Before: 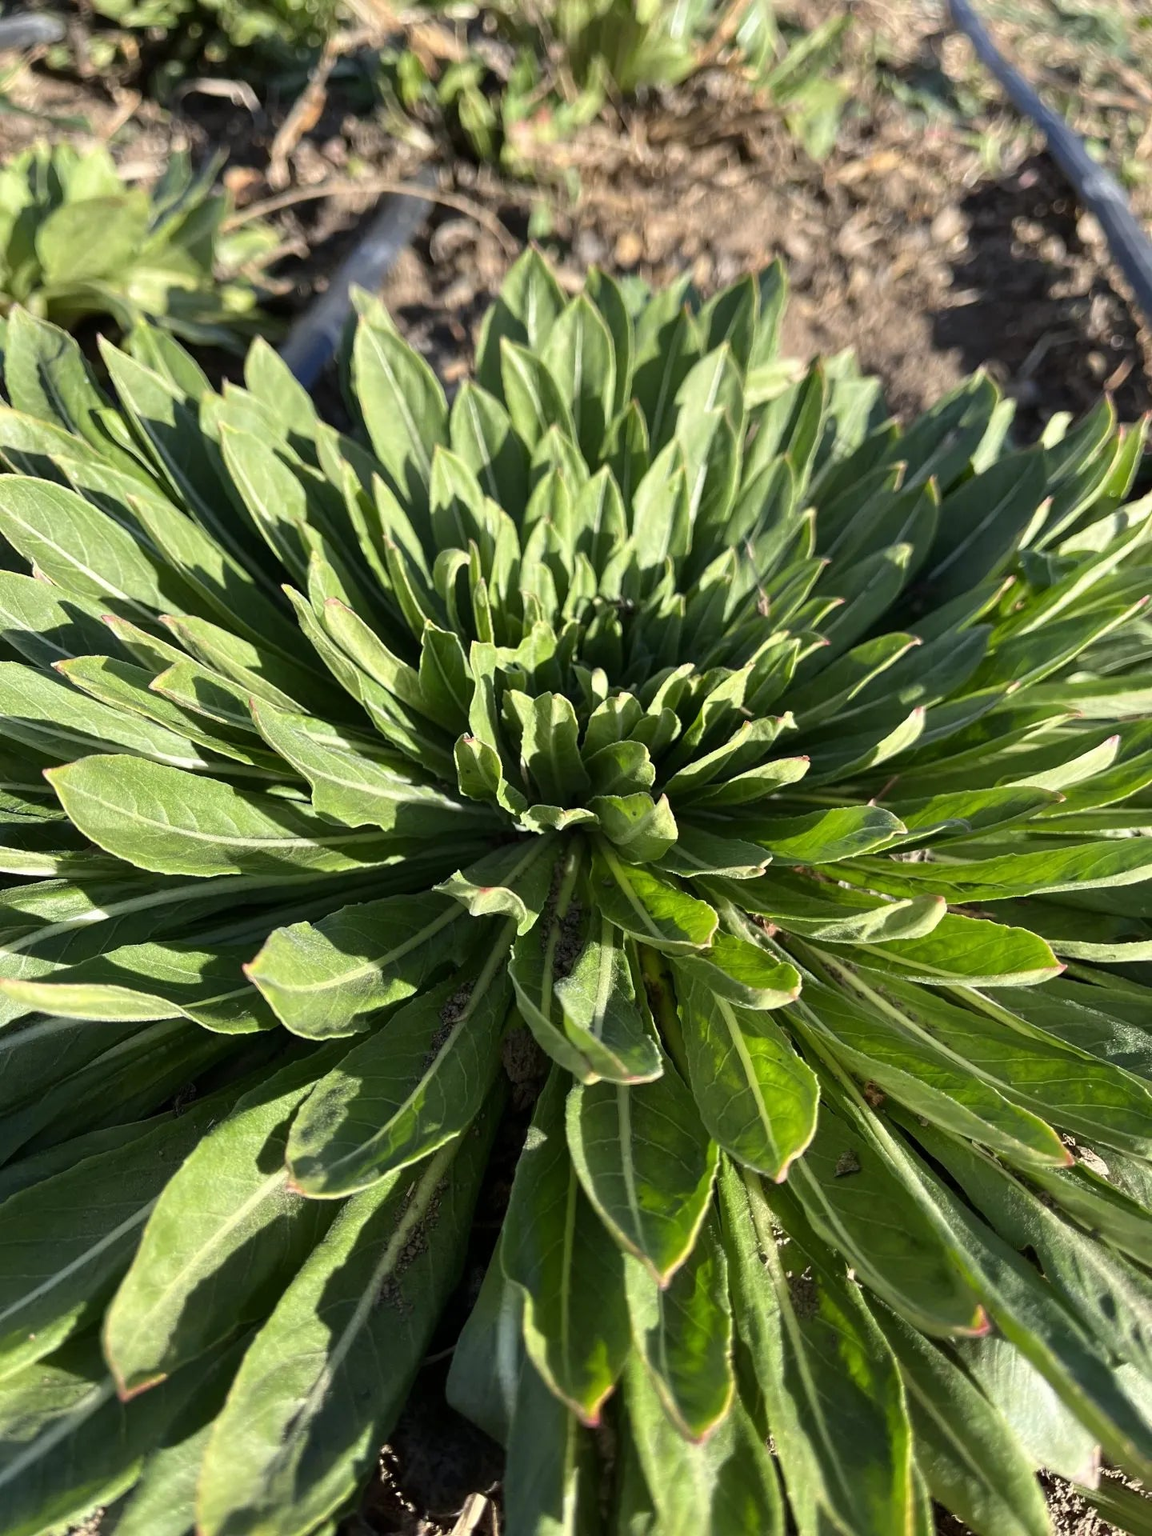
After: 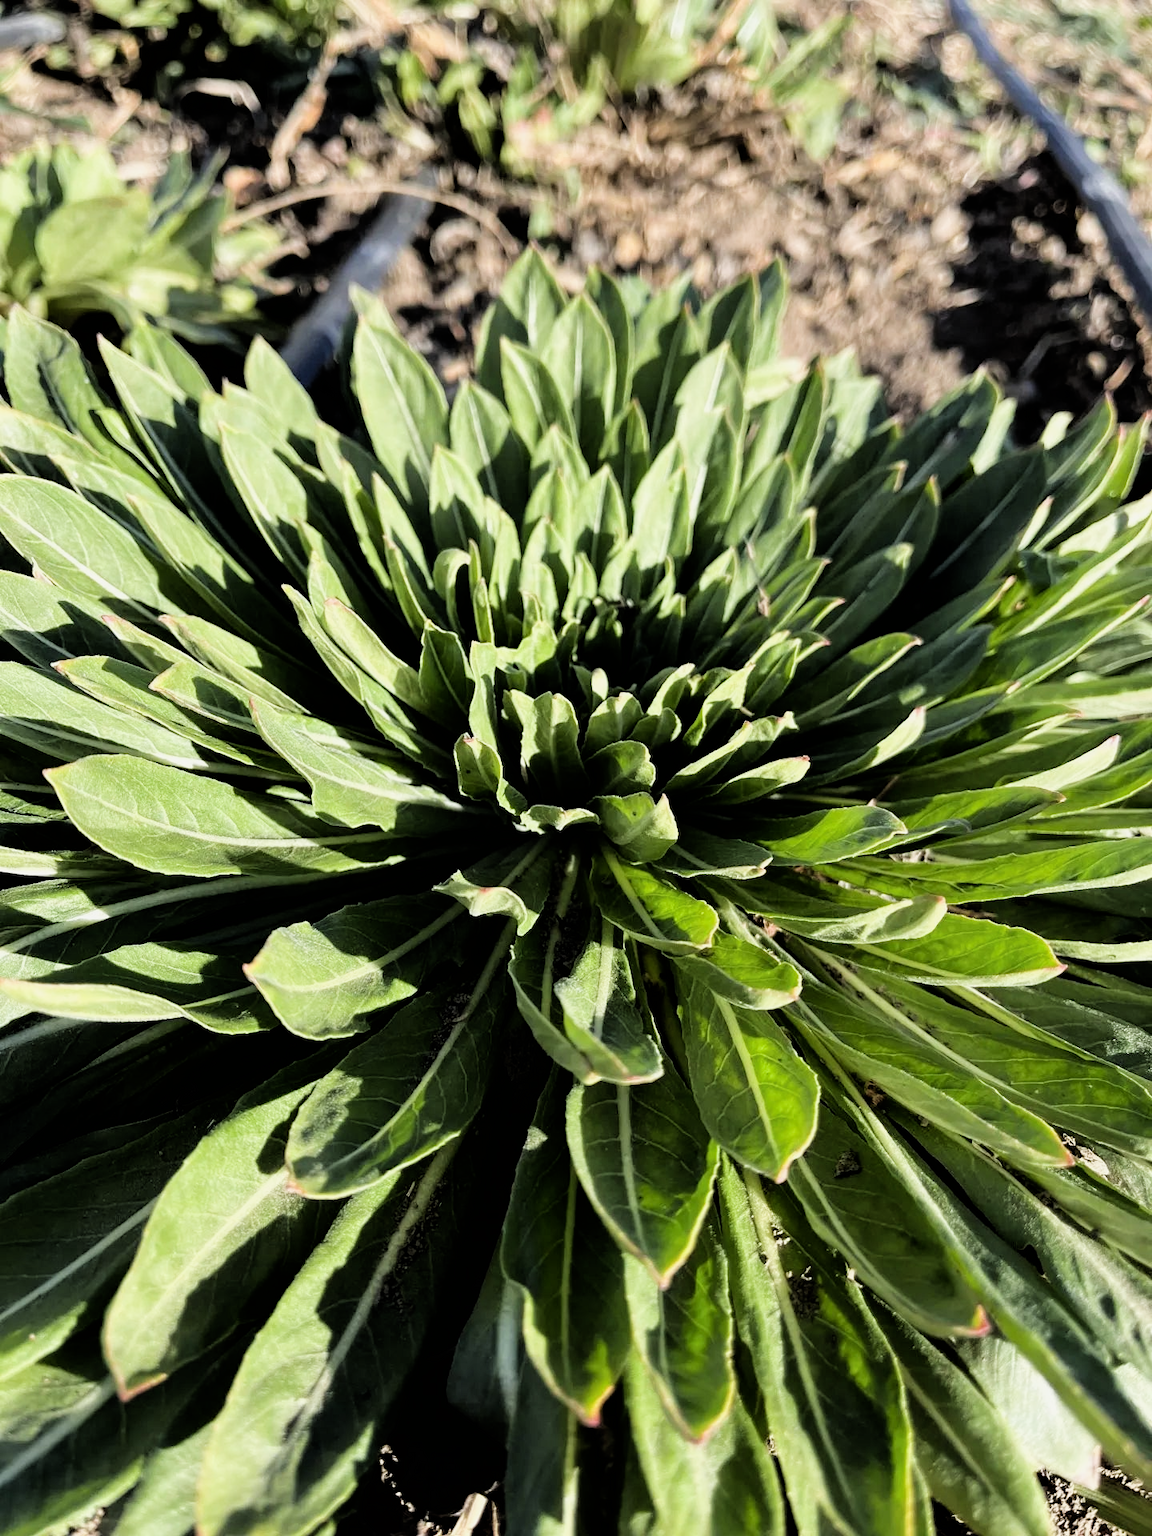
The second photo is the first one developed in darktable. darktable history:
filmic rgb: black relative exposure -5.02 EV, white relative exposure 3.53 EV, hardness 3.17, contrast 1.186, highlights saturation mix -49.88%
tone equalizer: -8 EV -0.418 EV, -7 EV -0.415 EV, -6 EV -0.35 EV, -5 EV -0.248 EV, -3 EV 0.212 EV, -2 EV 0.344 EV, -1 EV 0.396 EV, +0 EV 0.405 EV, mask exposure compensation -0.487 EV
